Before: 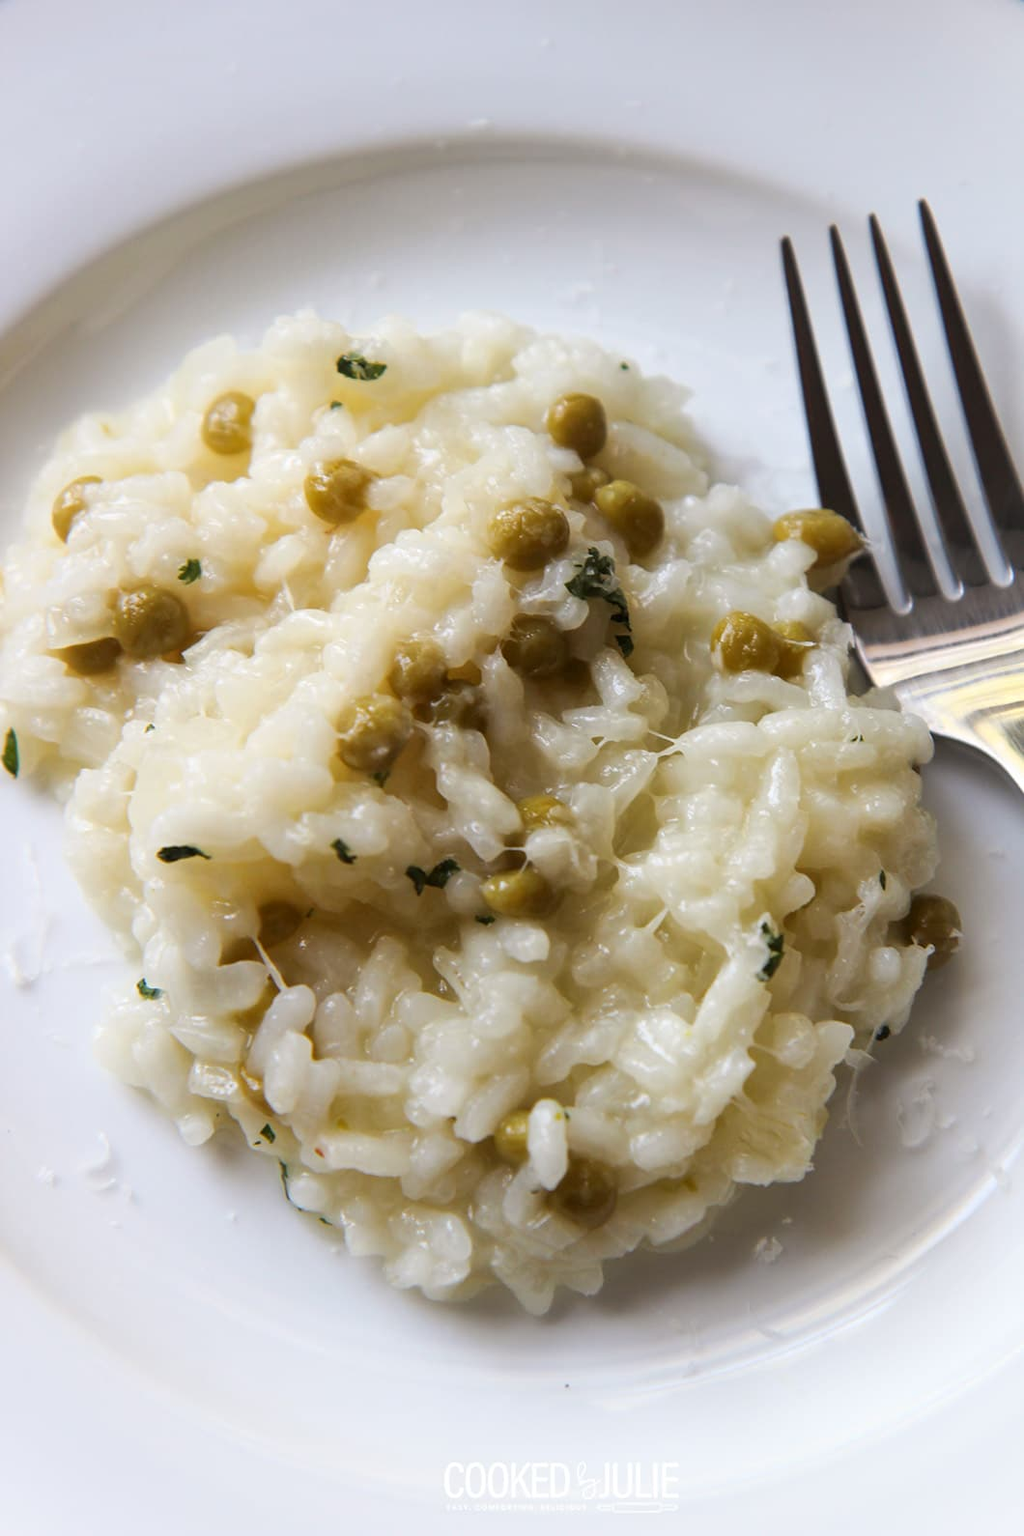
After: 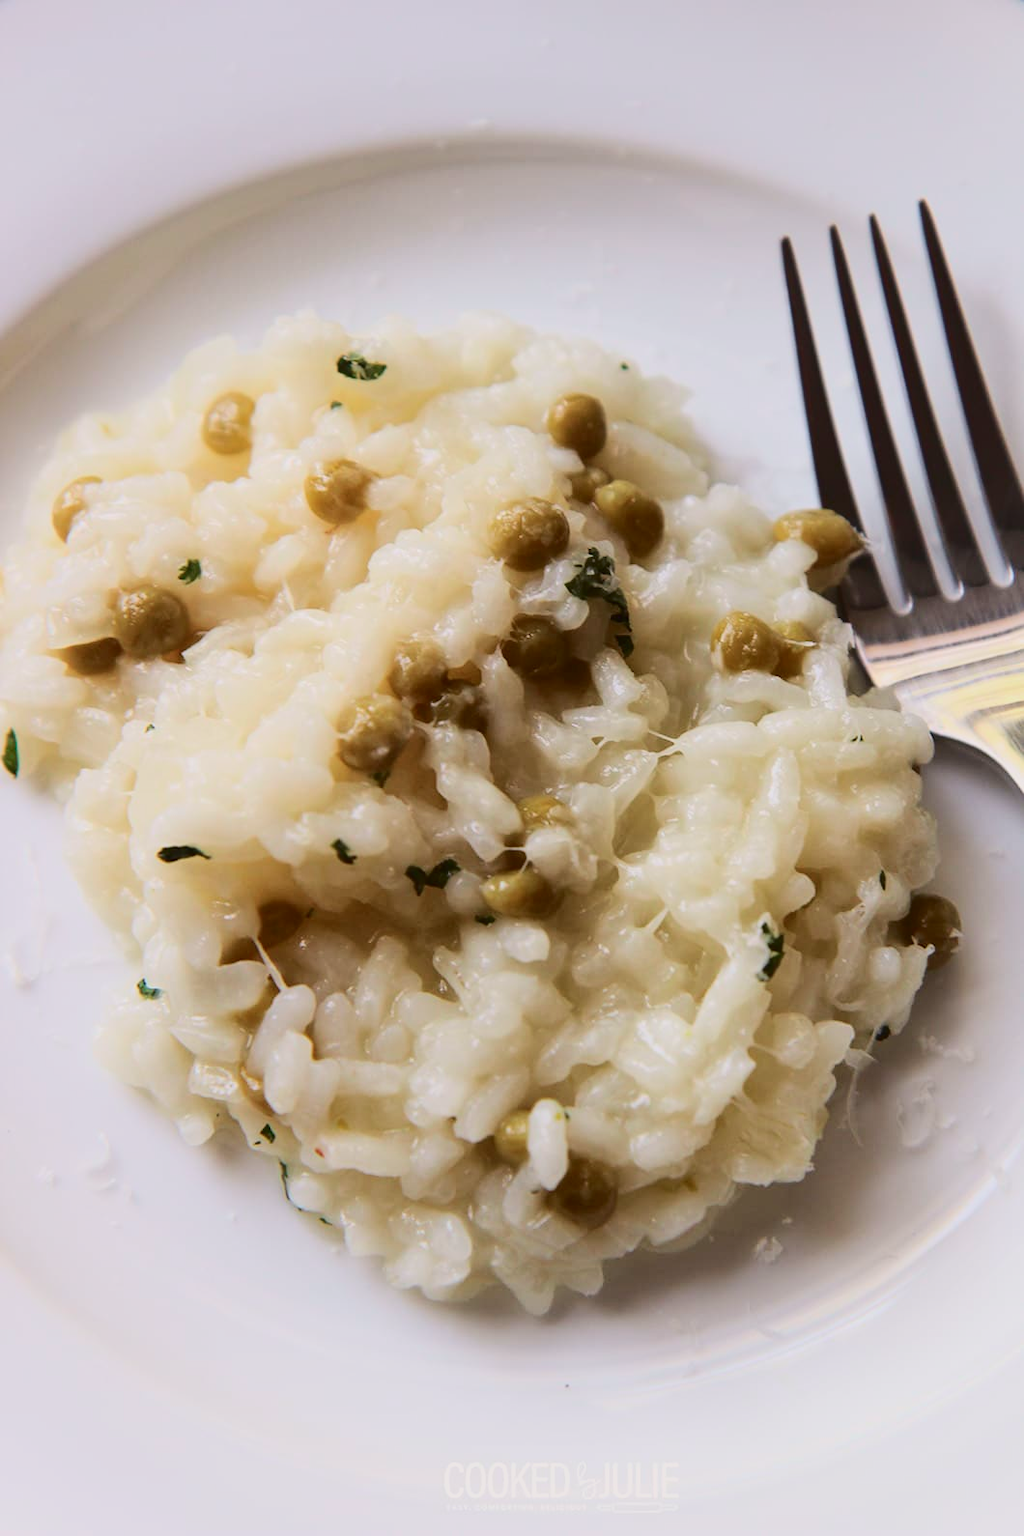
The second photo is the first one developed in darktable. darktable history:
tone curve: curves: ch0 [(0, 0.019) (0.204, 0.162) (0.491, 0.519) (0.748, 0.765) (1, 0.919)]; ch1 [(0, 0) (0.201, 0.113) (0.372, 0.282) (0.443, 0.434) (0.496, 0.504) (0.566, 0.585) (0.761, 0.803) (1, 1)]; ch2 [(0, 0) (0.434, 0.447) (0.483, 0.487) (0.555, 0.563) (0.697, 0.68) (1, 1)], color space Lab, independent channels, preserve colors none
